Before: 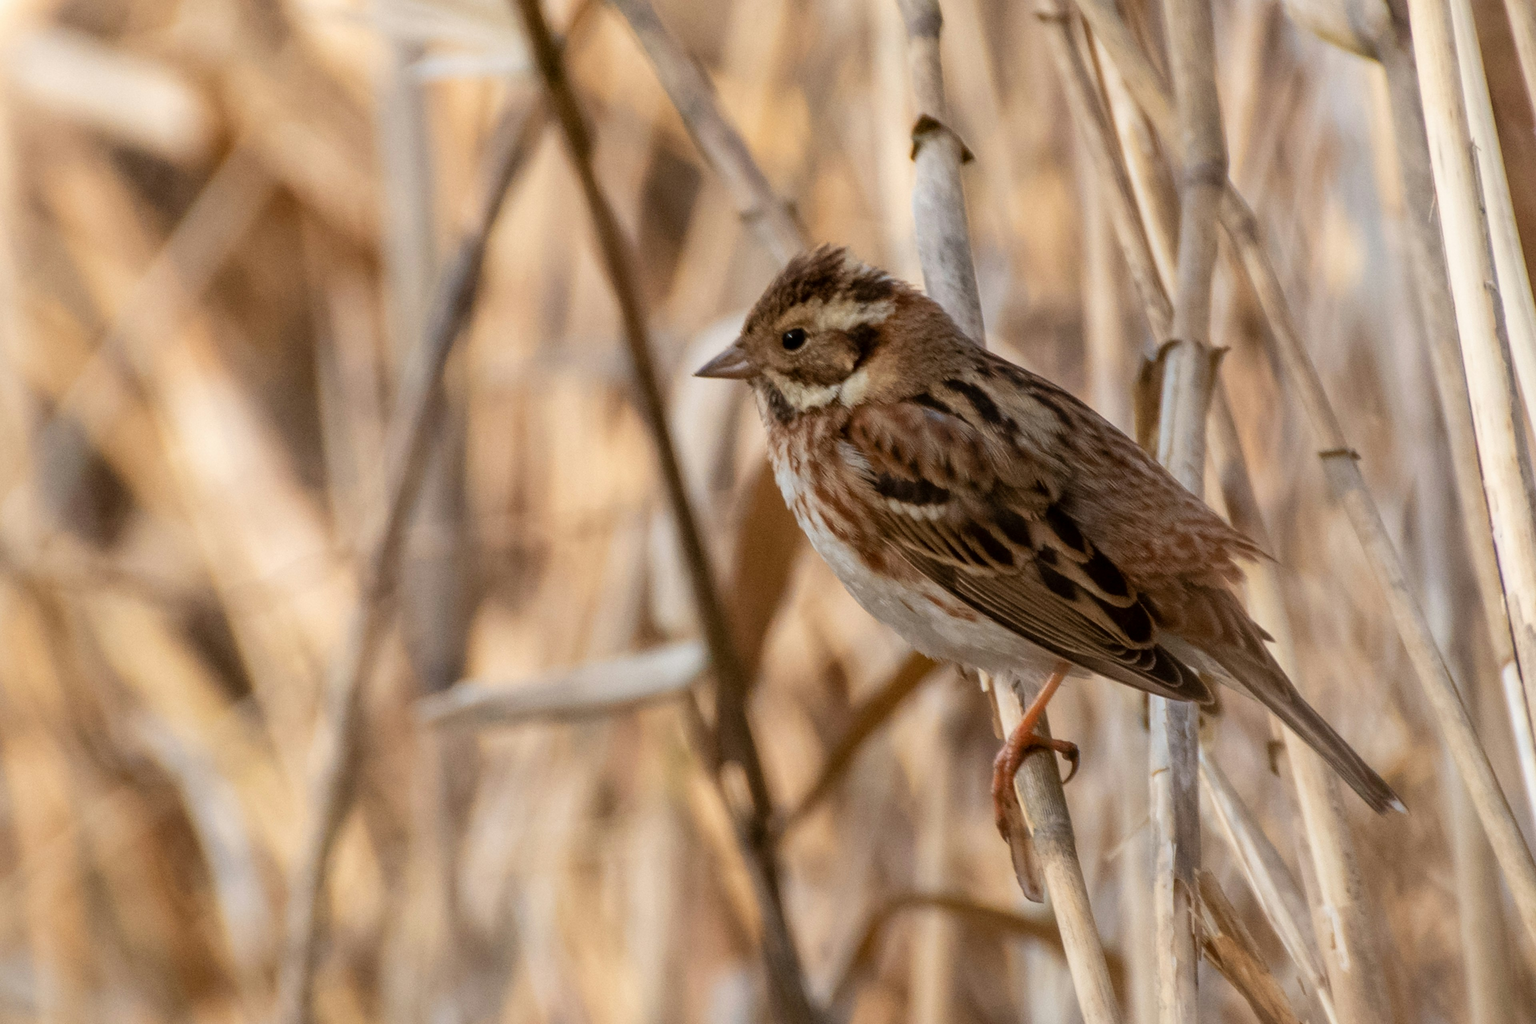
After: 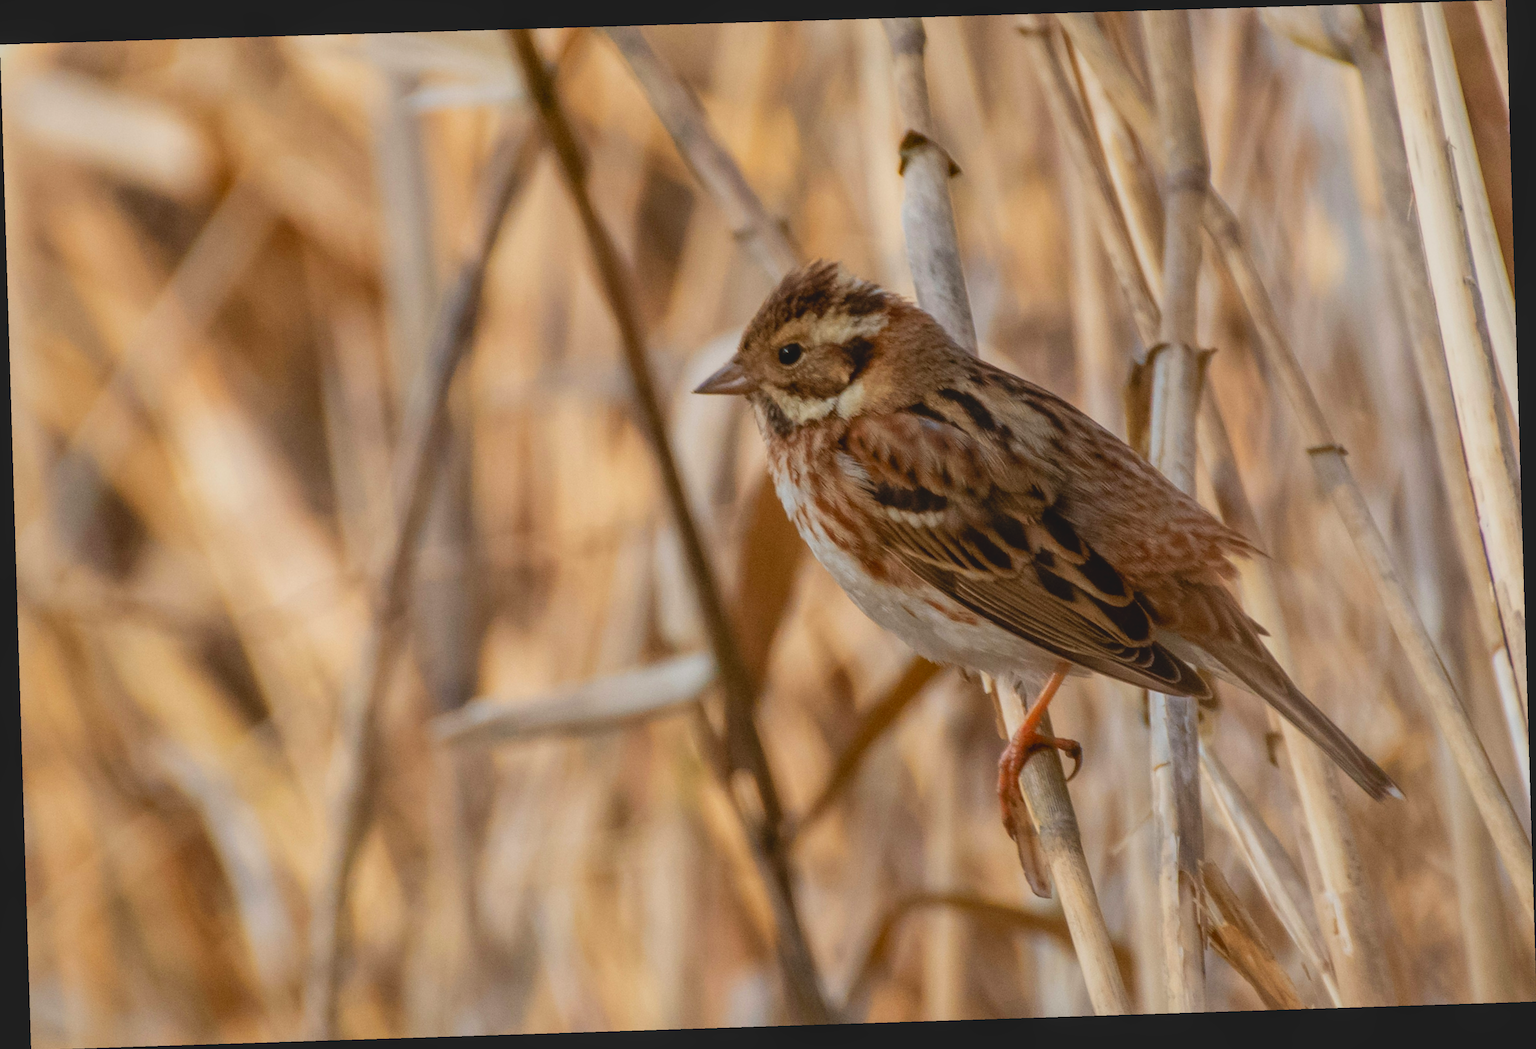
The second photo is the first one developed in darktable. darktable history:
rotate and perspective: rotation -1.77°, lens shift (horizontal) 0.004, automatic cropping off
contrast brightness saturation: contrast -0.19, saturation 0.19
local contrast: detail 115%
